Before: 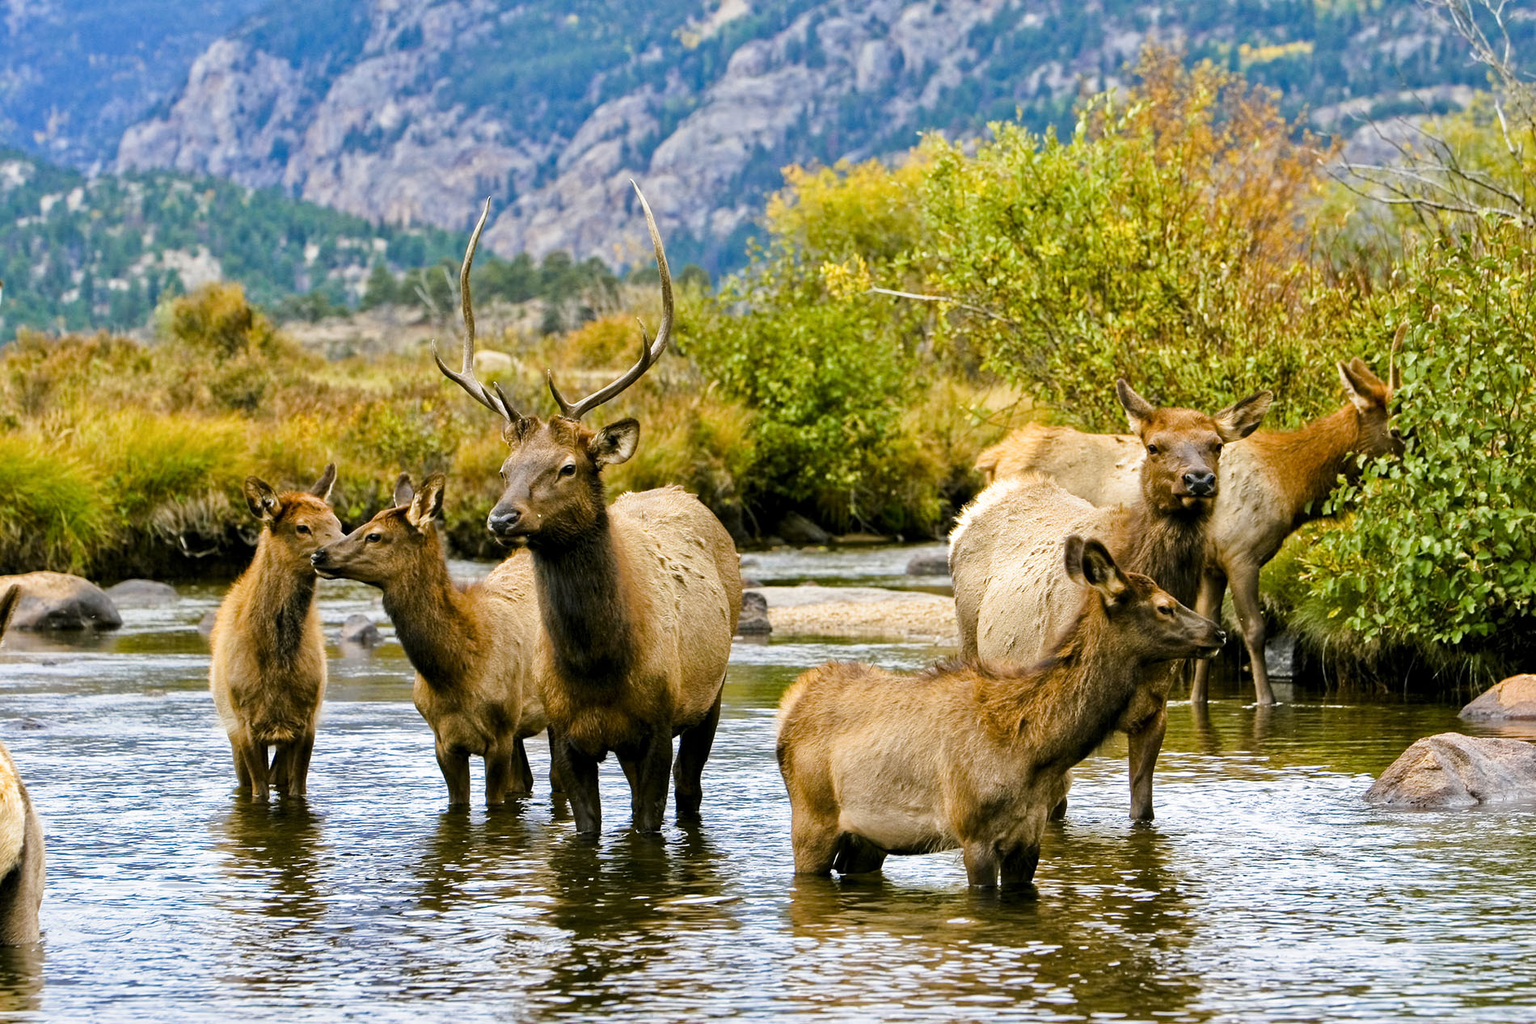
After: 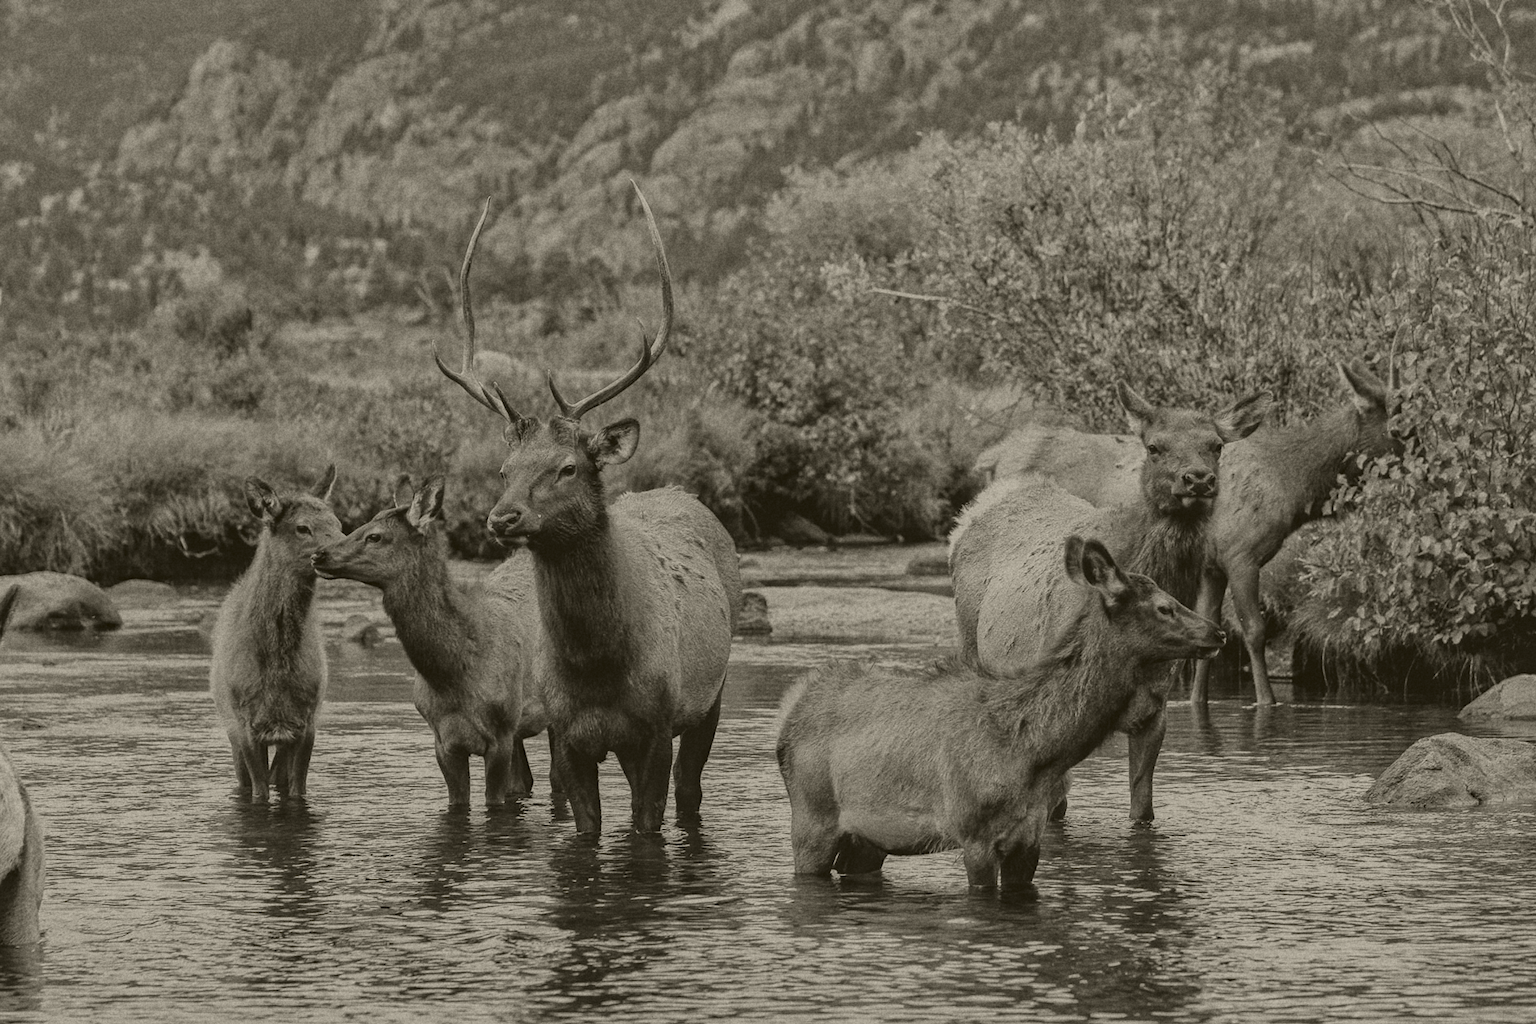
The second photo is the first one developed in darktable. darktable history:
colorize: hue 41.44°, saturation 22%, source mix 60%, lightness 10.61%
local contrast: on, module defaults
grain: coarseness 22.88 ISO
haze removal: compatibility mode true, adaptive false
